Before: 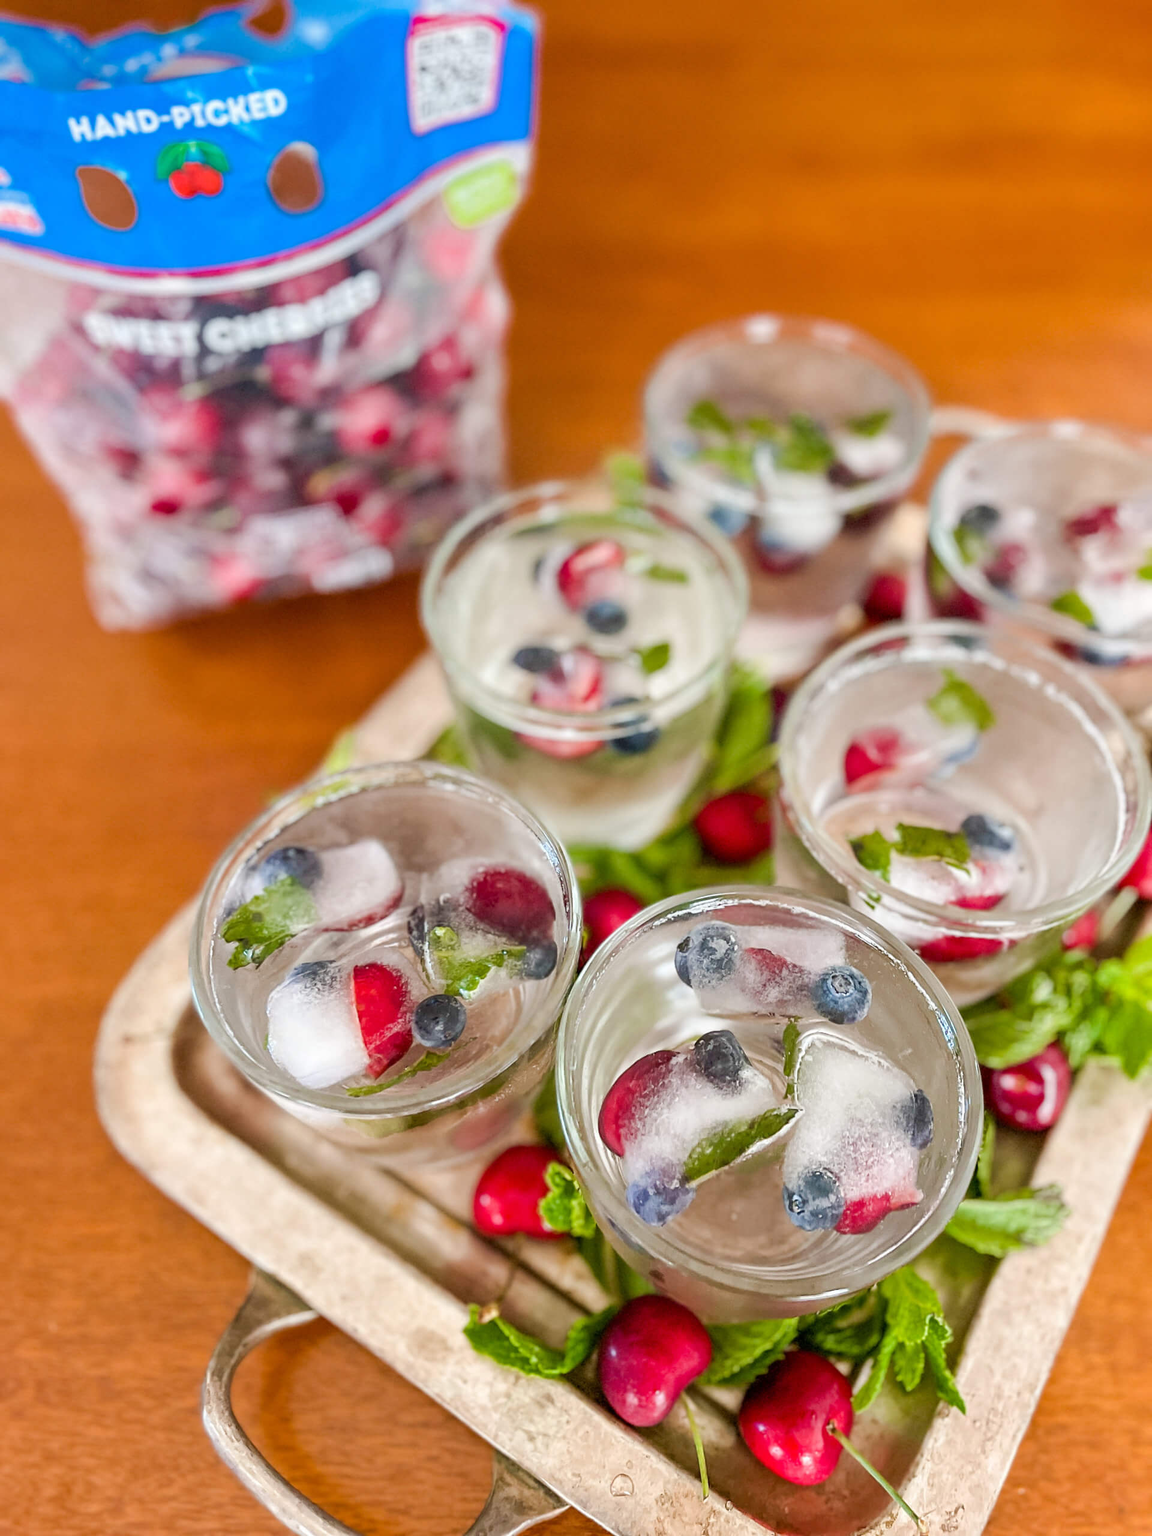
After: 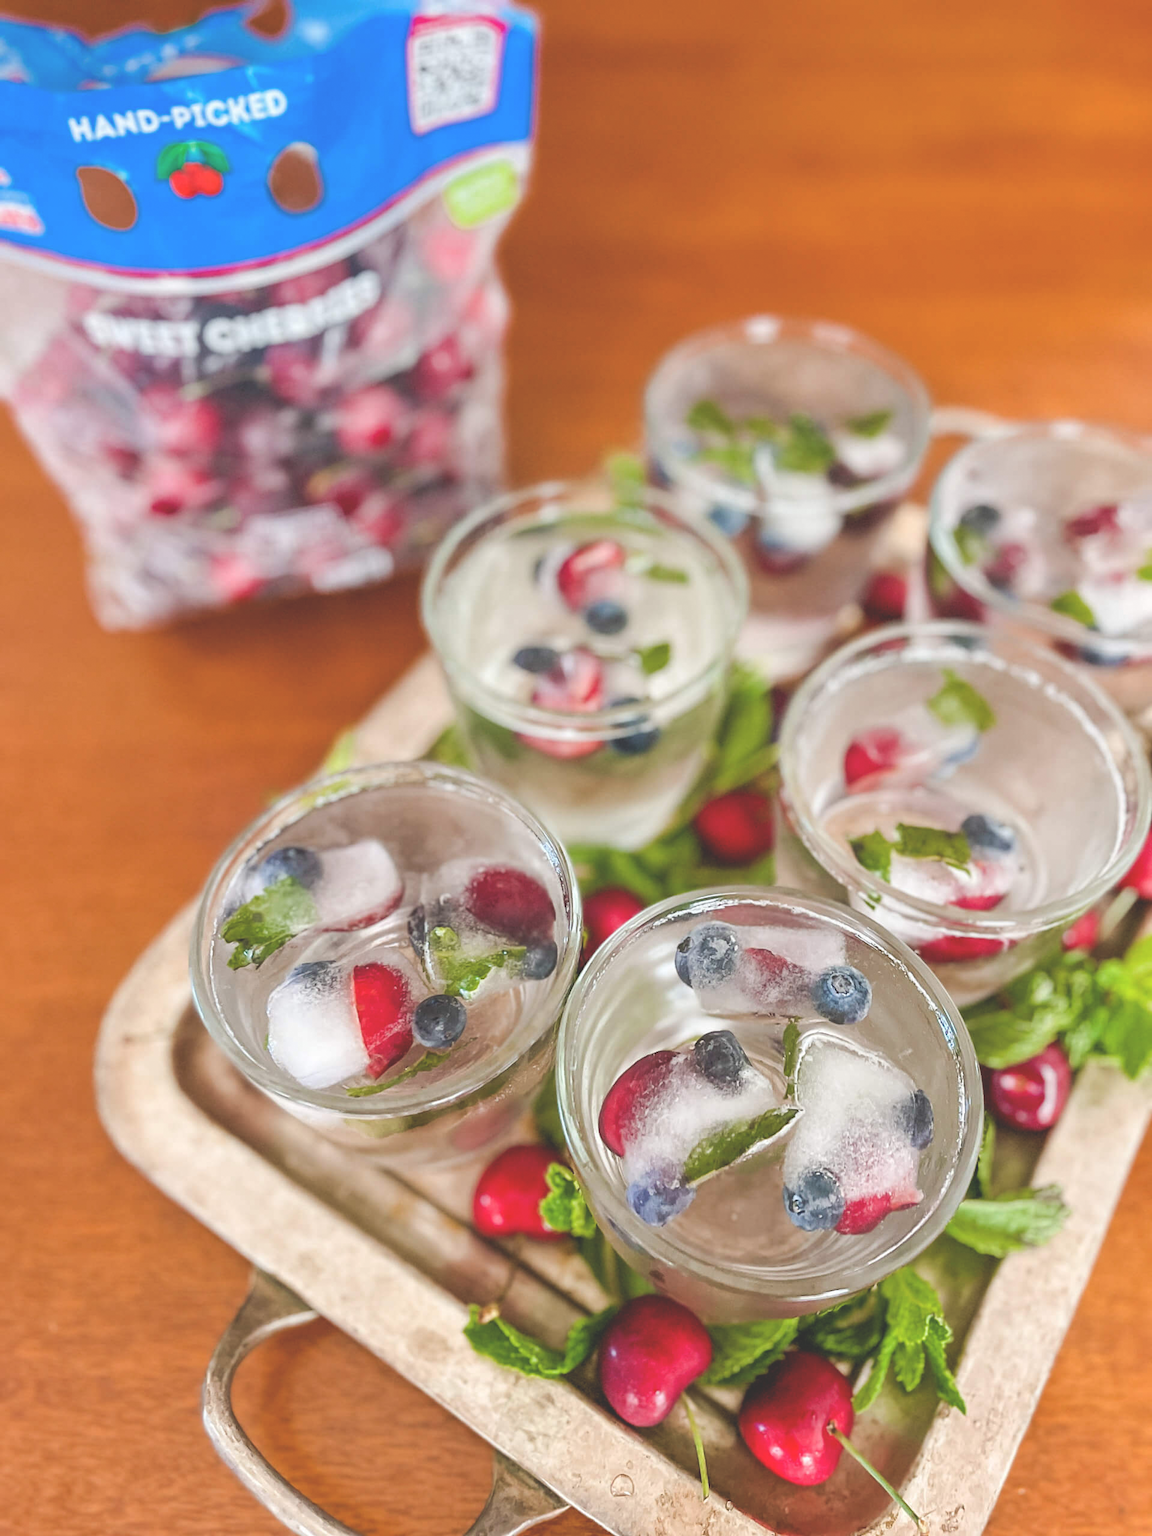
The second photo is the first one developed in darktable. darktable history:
grain: coarseness 0.81 ISO, strength 1.34%, mid-tones bias 0%
exposure: black level correction -0.03, compensate highlight preservation false
